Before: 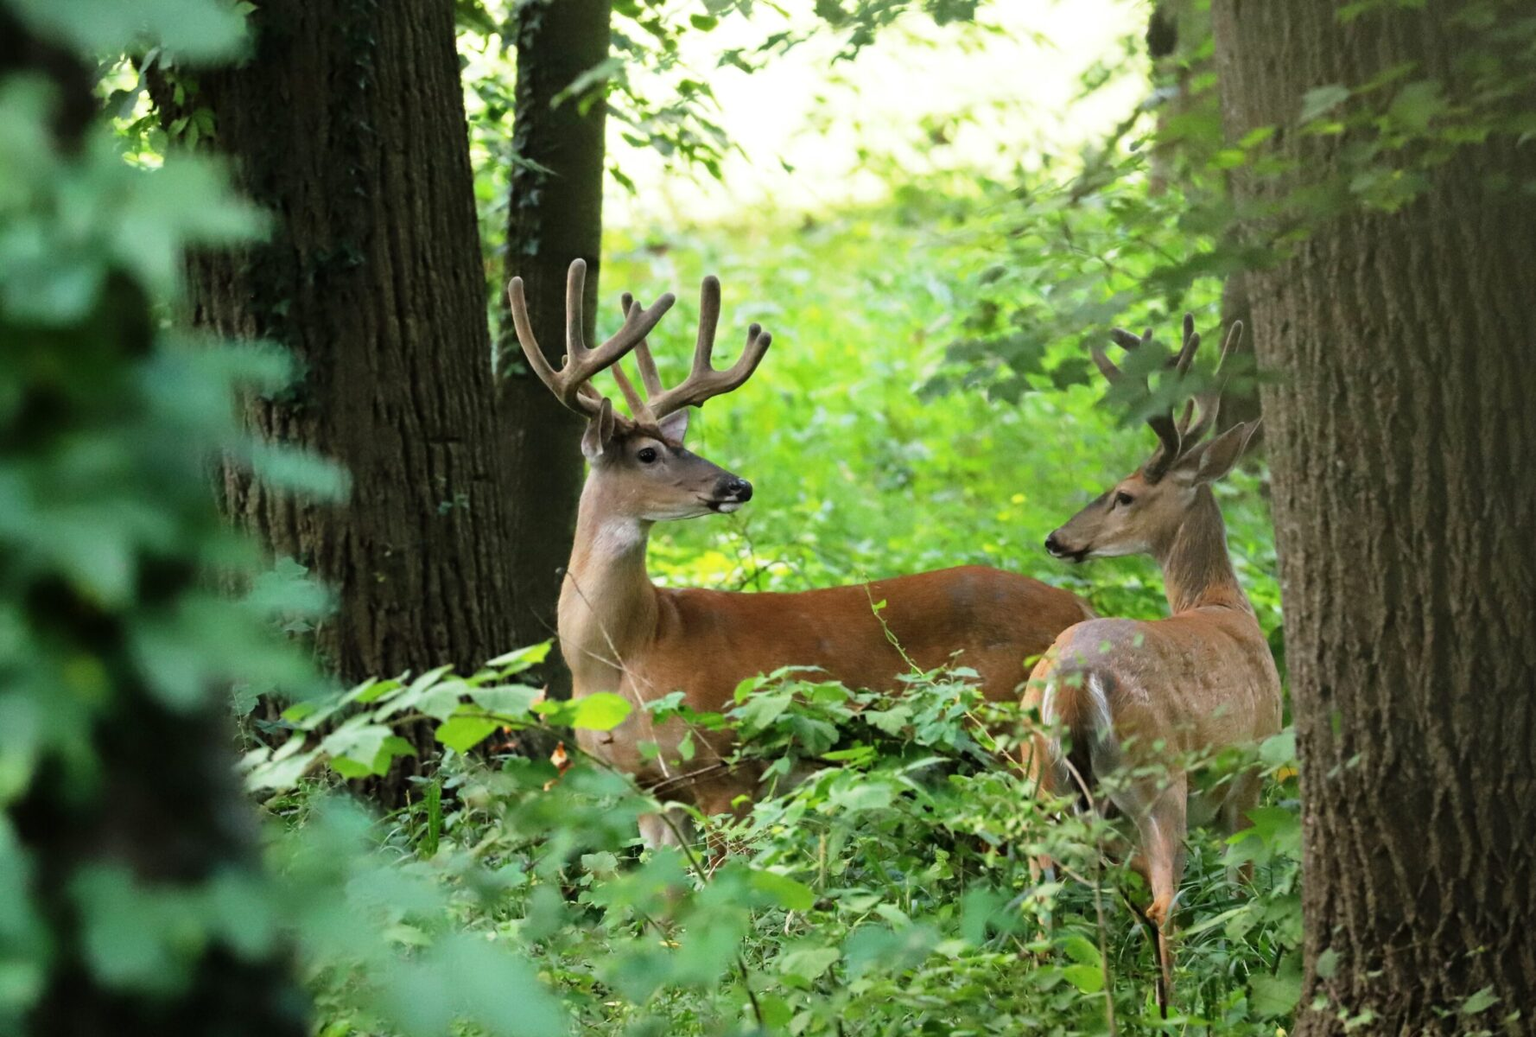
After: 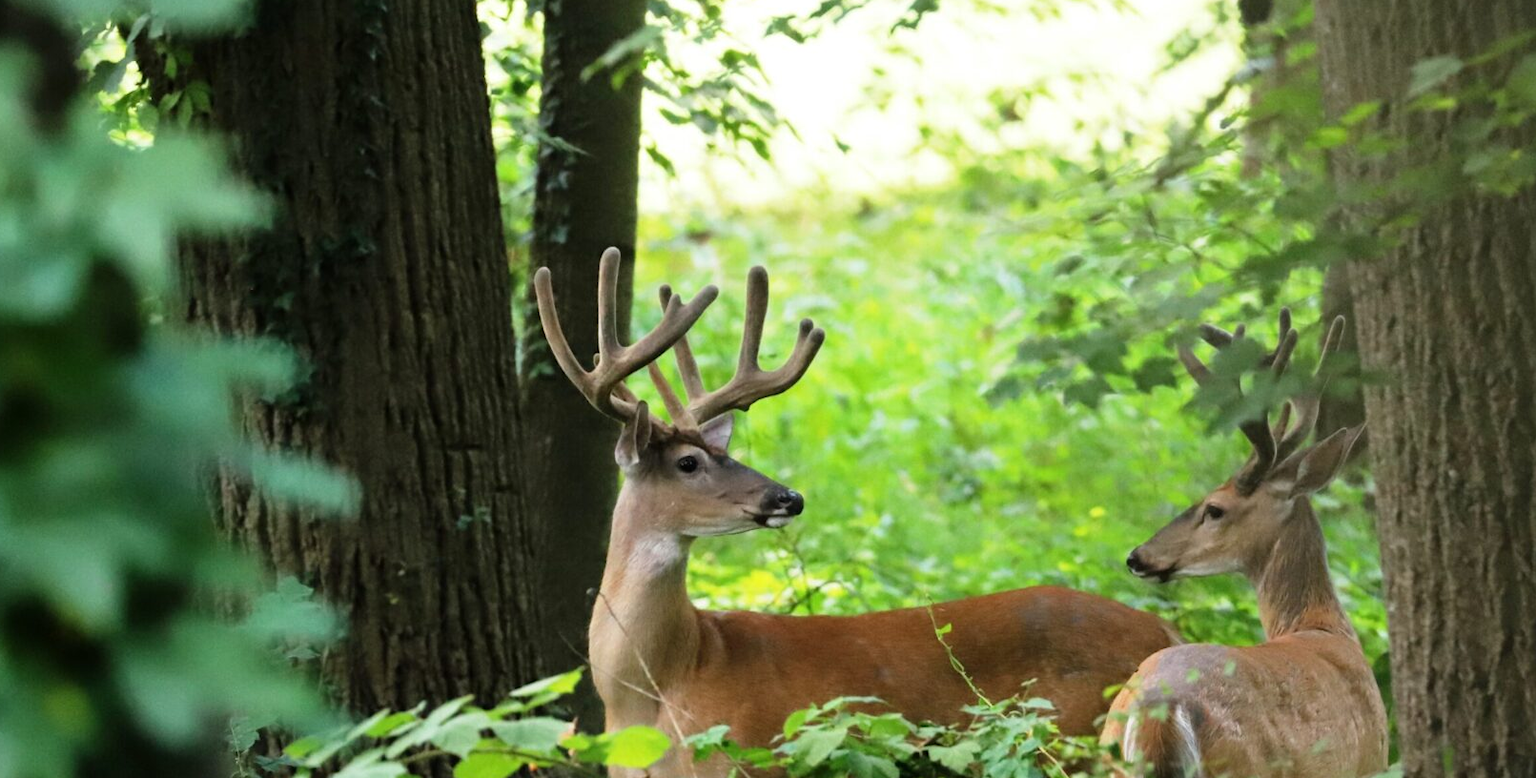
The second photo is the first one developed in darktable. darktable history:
crop: left 1.6%, top 3.365%, right 7.737%, bottom 28.489%
